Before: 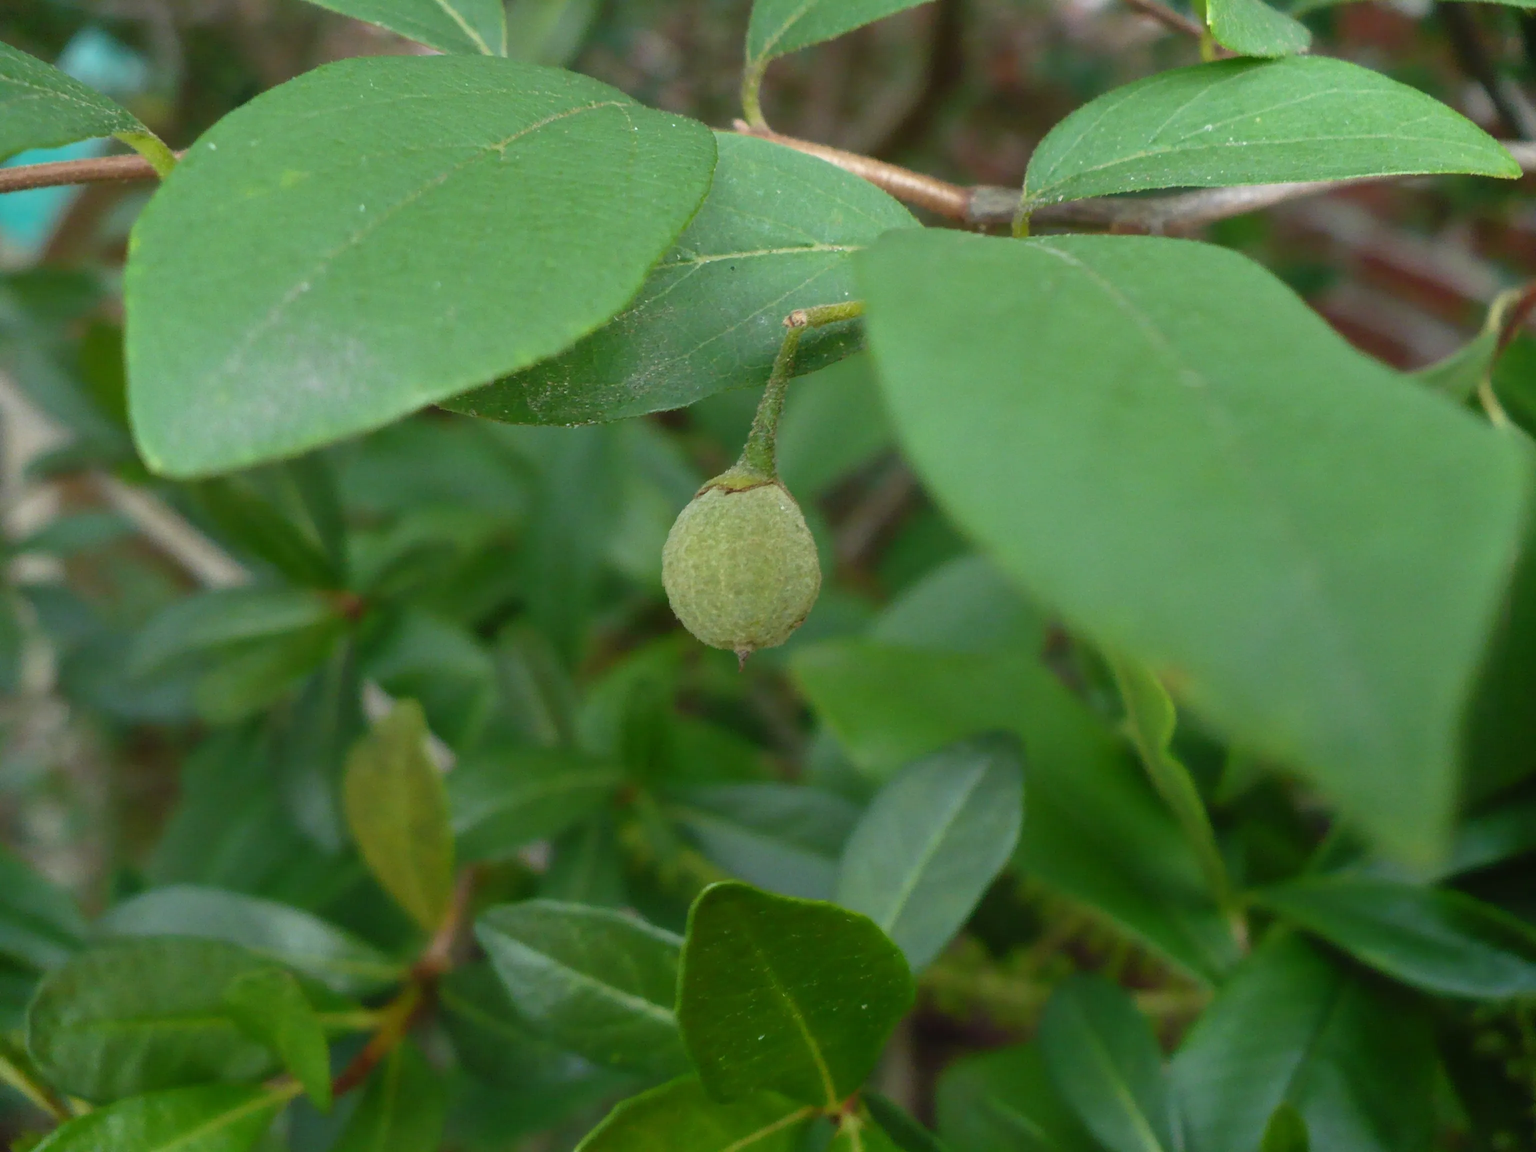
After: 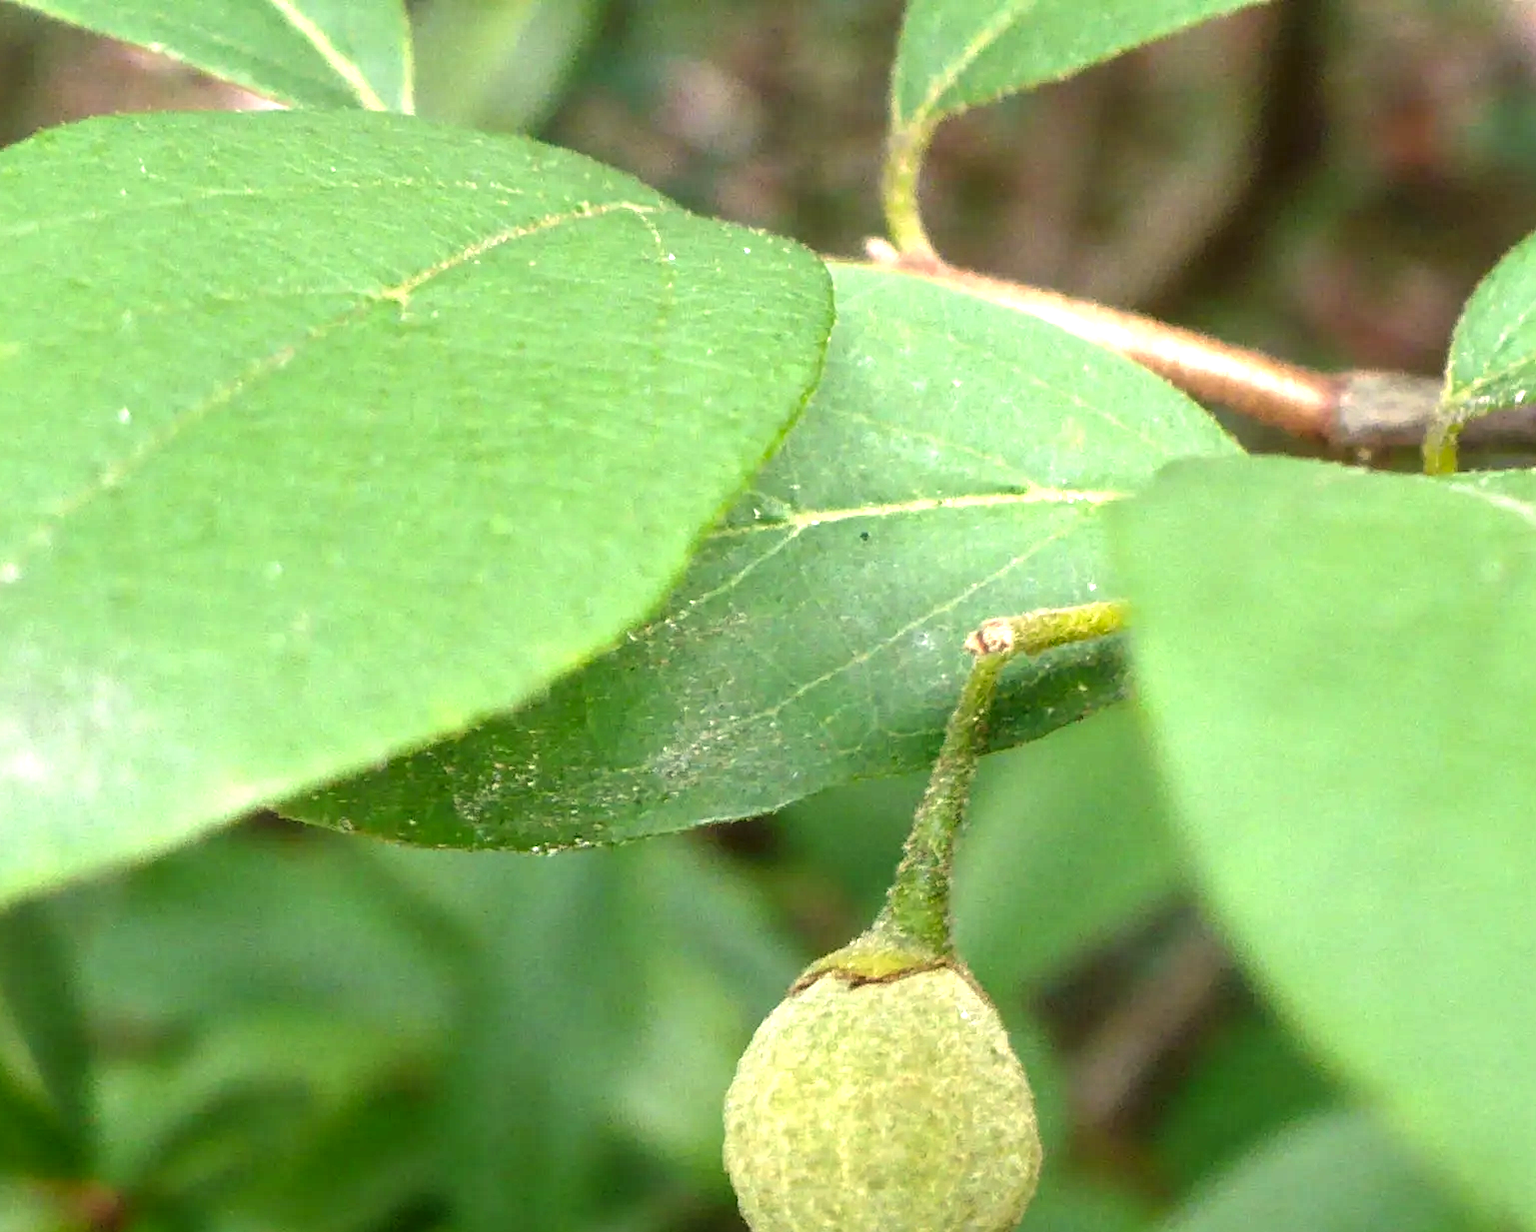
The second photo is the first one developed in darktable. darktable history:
local contrast: on, module defaults
levels: levels [0.012, 0.367, 0.697]
crop: left 19.556%, right 30.401%, bottom 46.458%
color correction: highlights a* 7.34, highlights b* 4.37
